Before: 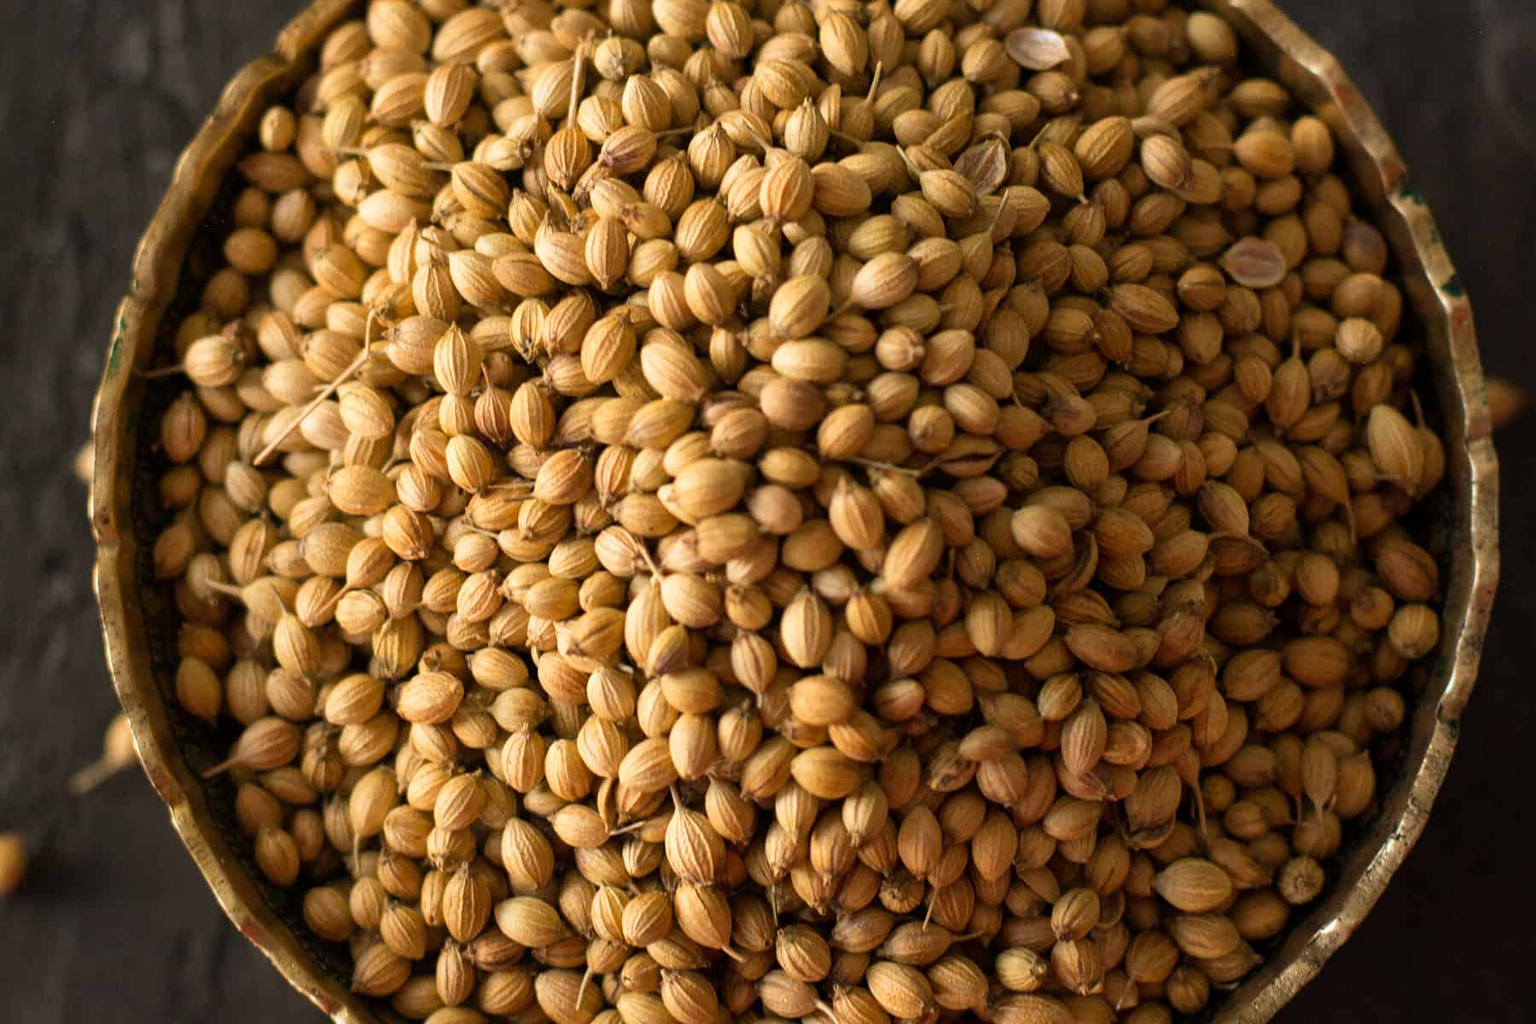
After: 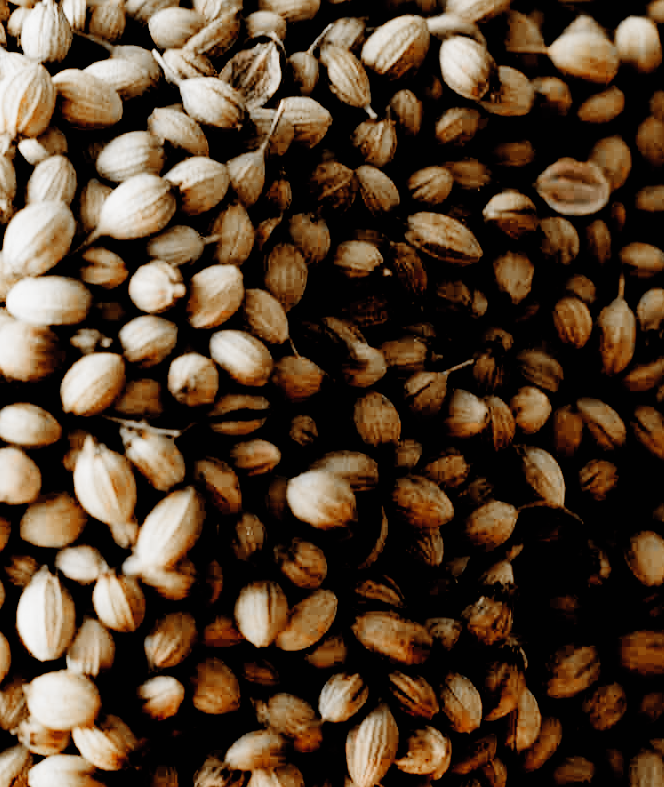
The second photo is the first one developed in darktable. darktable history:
filmic rgb: black relative exposure -2.85 EV, white relative exposure 4.56 EV, hardness 1.77, contrast 1.25, preserve chrominance no, color science v5 (2021)
tone equalizer: -8 EV -1.08 EV, -7 EV -1.01 EV, -6 EV -0.867 EV, -5 EV -0.578 EV, -3 EV 0.578 EV, -2 EV 0.867 EV, -1 EV 1.01 EV, +0 EV 1.08 EV, edges refinement/feathering 500, mask exposure compensation -1.57 EV, preserve details no
exposure: exposure 0.3 EV, compensate highlight preservation false
crop and rotate: left 49.936%, top 10.094%, right 13.136%, bottom 24.256%
color zones: curves: ch0 [(0, 0.65) (0.096, 0.644) (0.221, 0.539) (0.429, 0.5) (0.571, 0.5) (0.714, 0.5) (0.857, 0.5) (1, 0.65)]; ch1 [(0, 0.5) (0.143, 0.5) (0.257, -0.002) (0.429, 0.04) (0.571, -0.001) (0.714, -0.015) (0.857, 0.024) (1, 0.5)]
